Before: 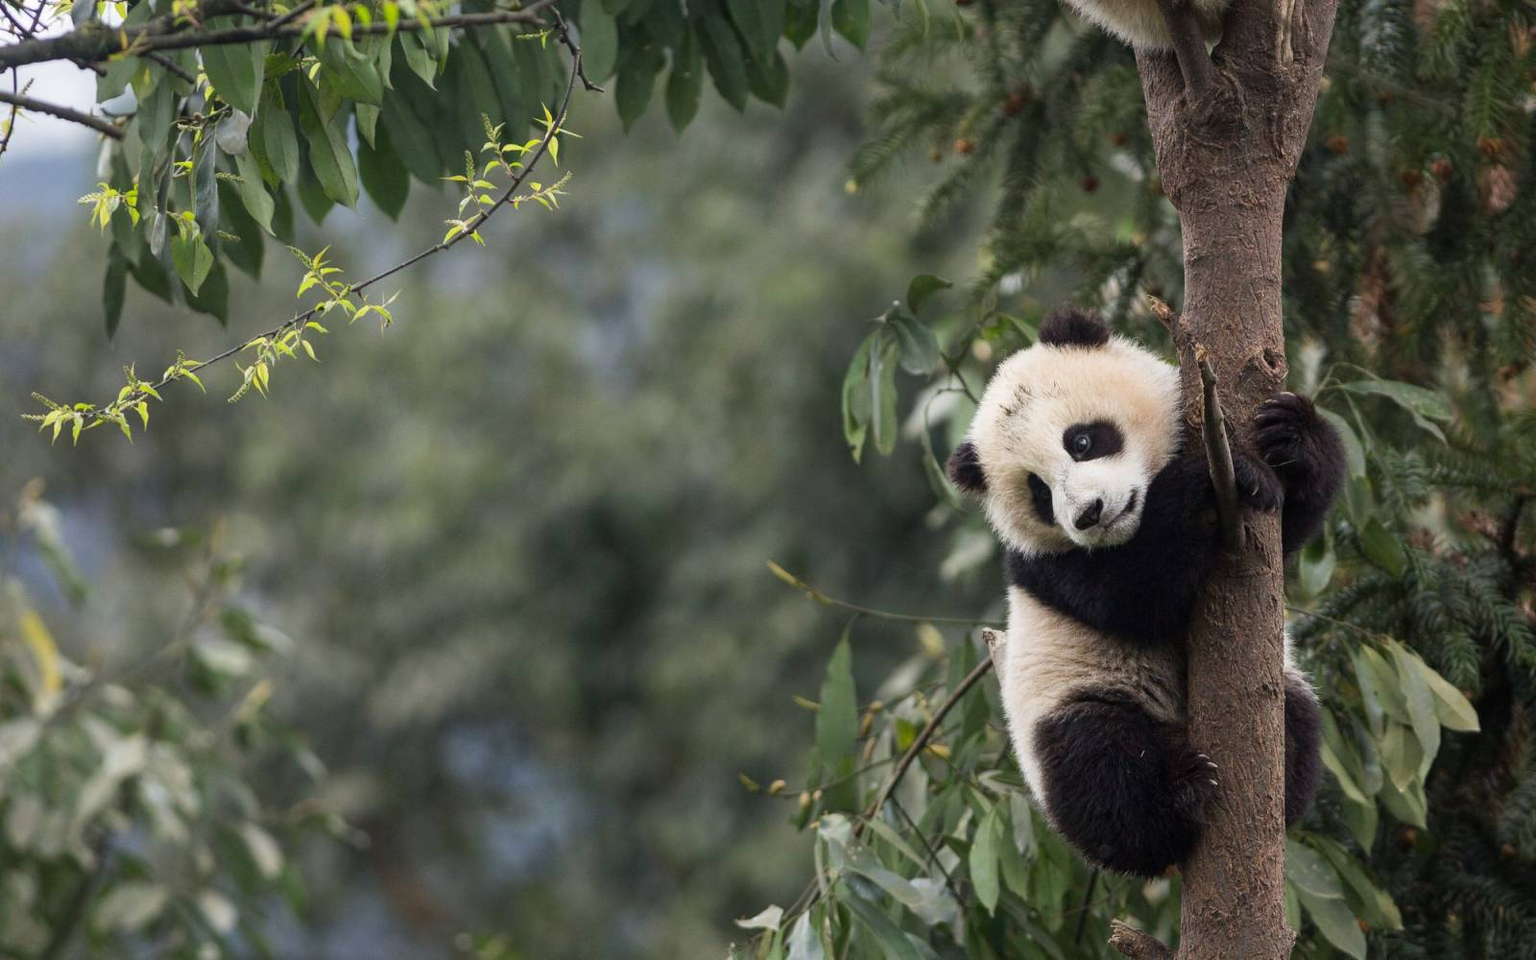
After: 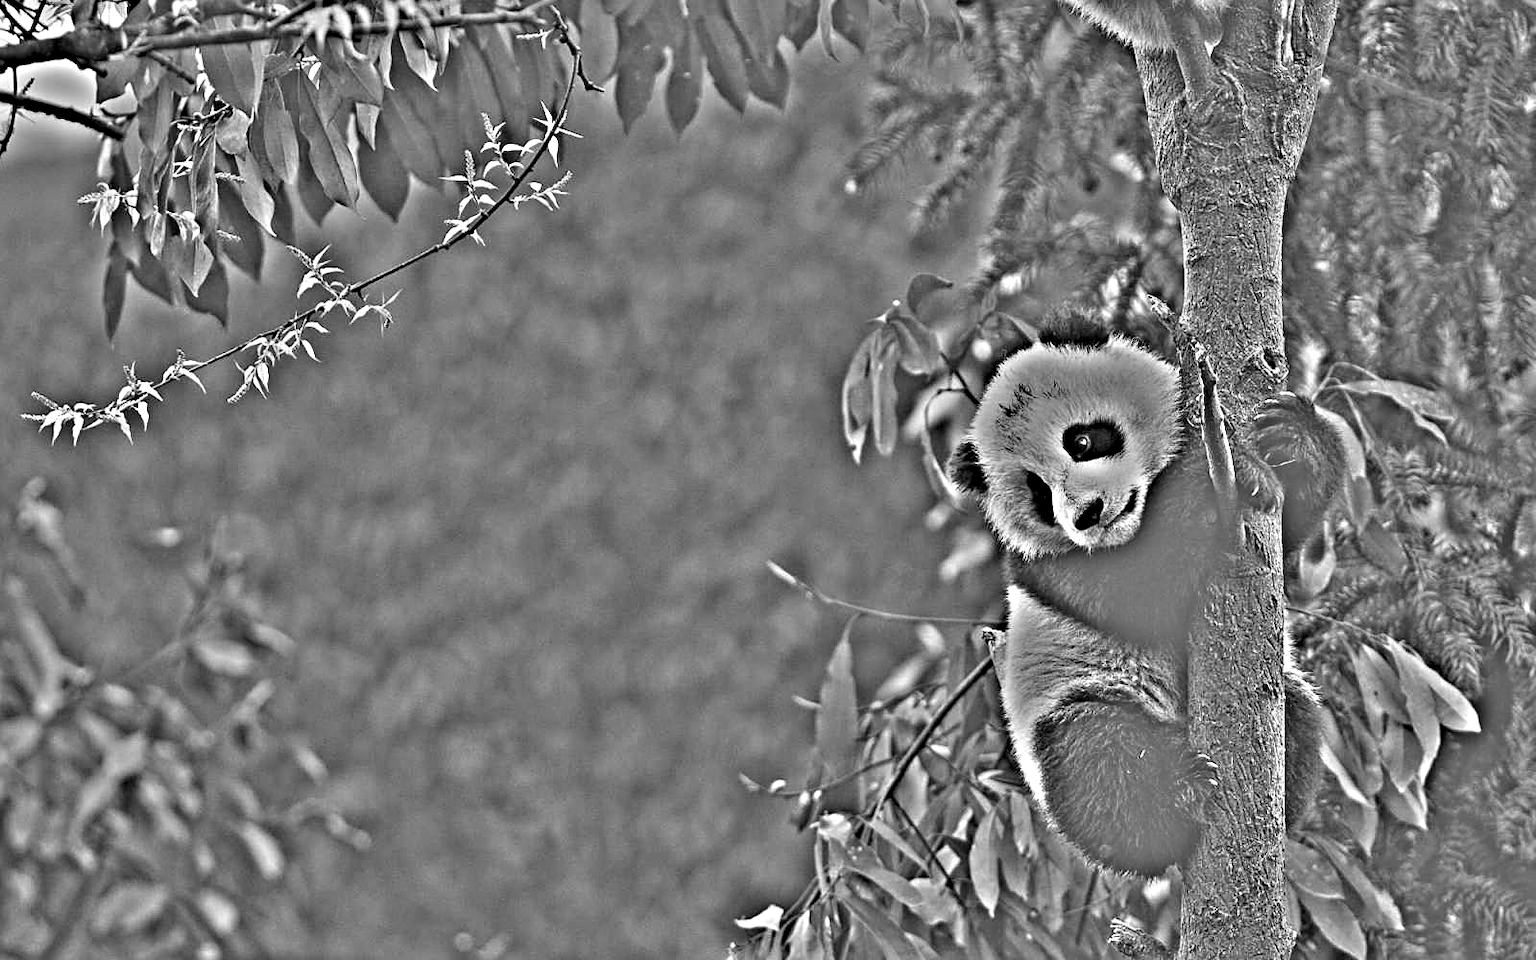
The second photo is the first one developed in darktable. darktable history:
white balance: emerald 1
sharpen: on, module defaults
highpass: on, module defaults
velvia: on, module defaults
